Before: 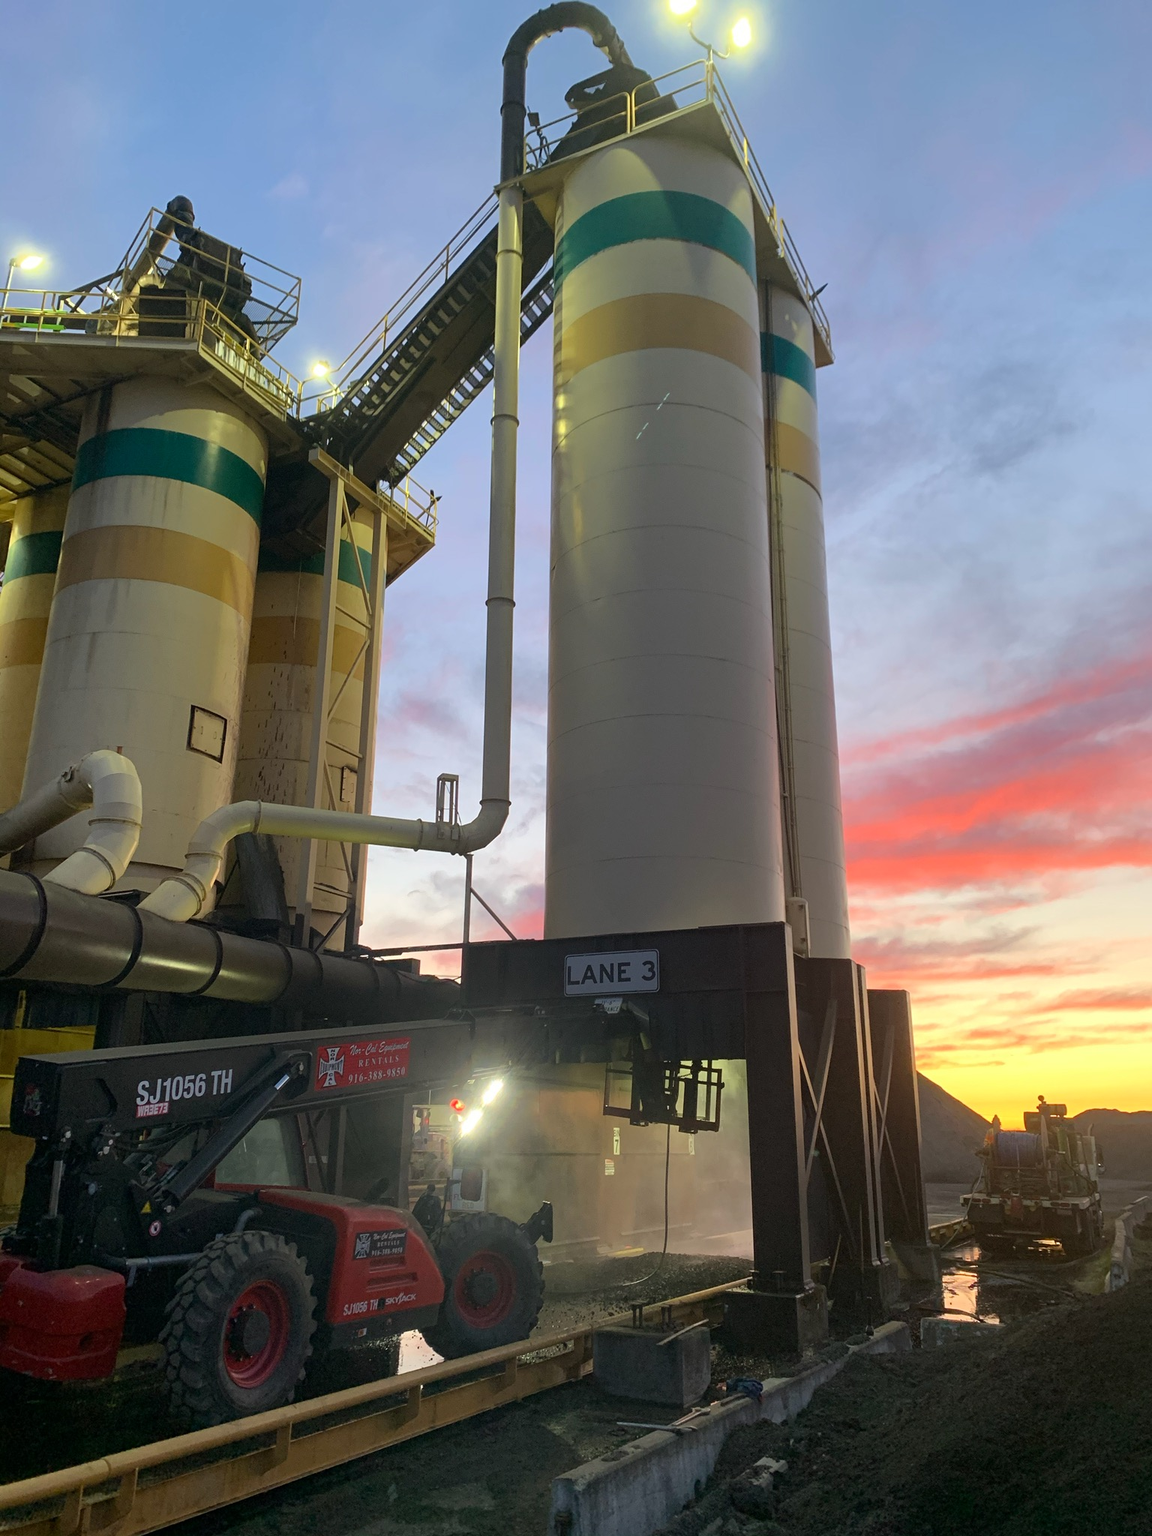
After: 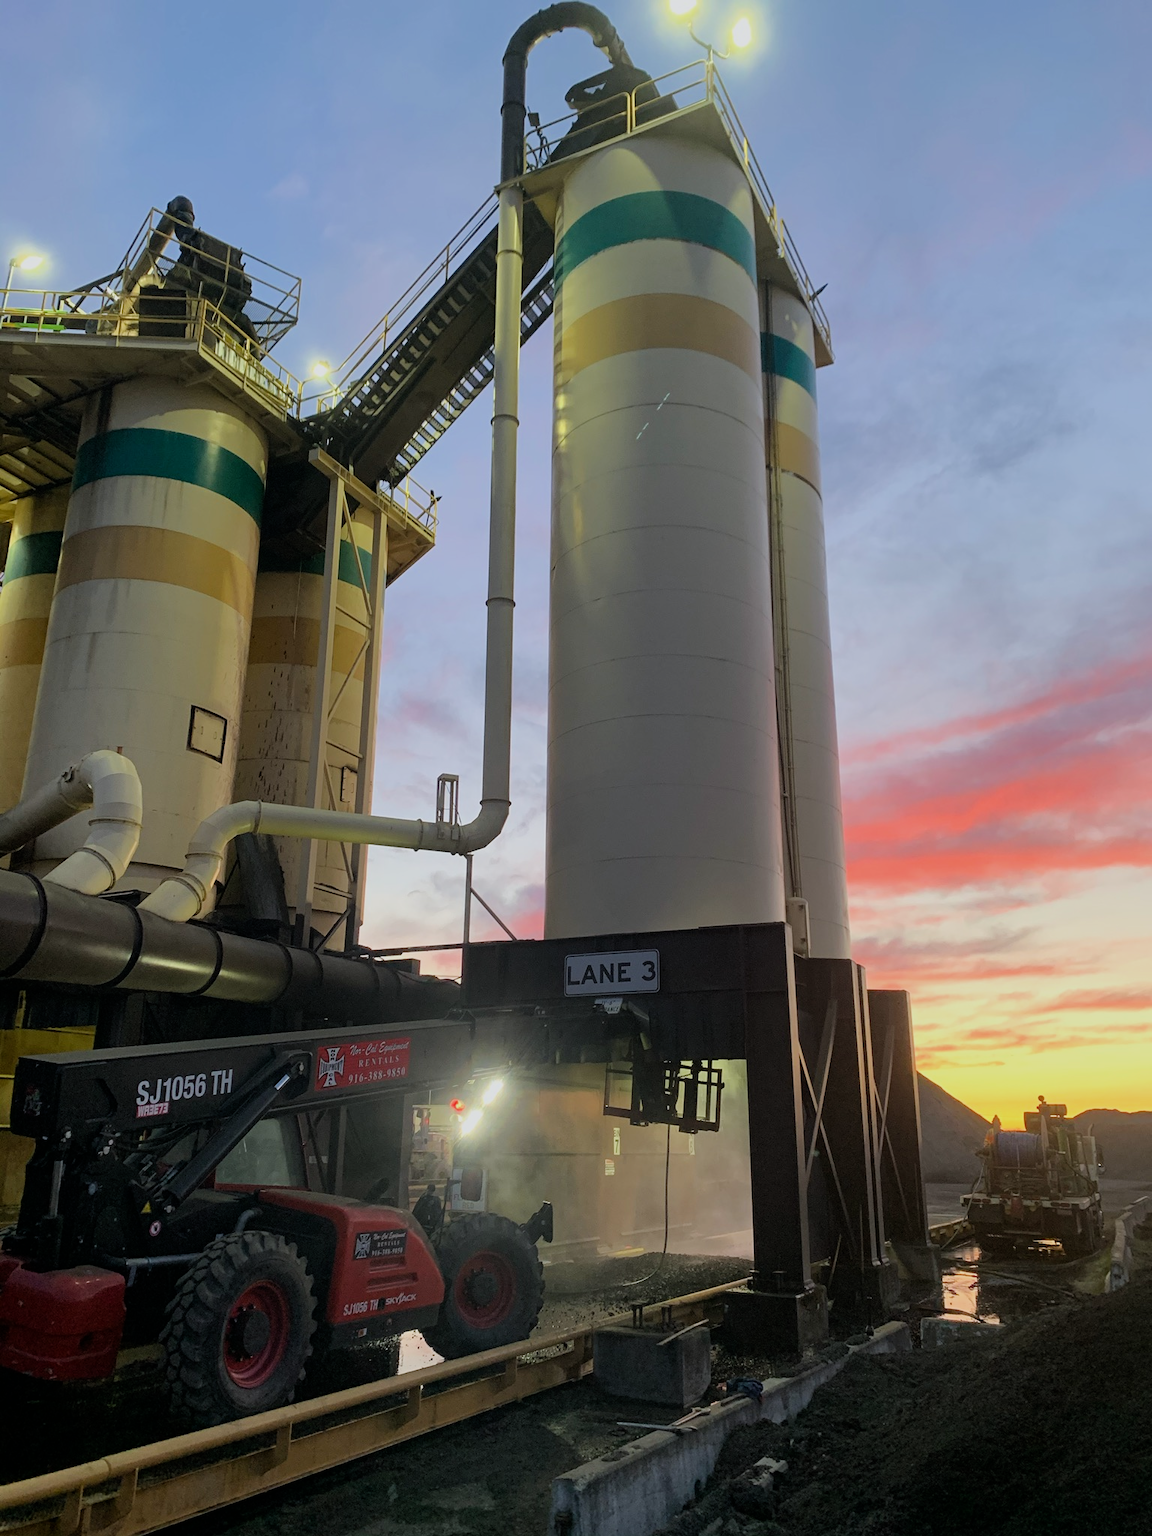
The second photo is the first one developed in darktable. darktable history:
white balance: red 0.988, blue 1.017
filmic rgb: black relative exposure -8.15 EV, white relative exposure 3.76 EV, hardness 4.46
